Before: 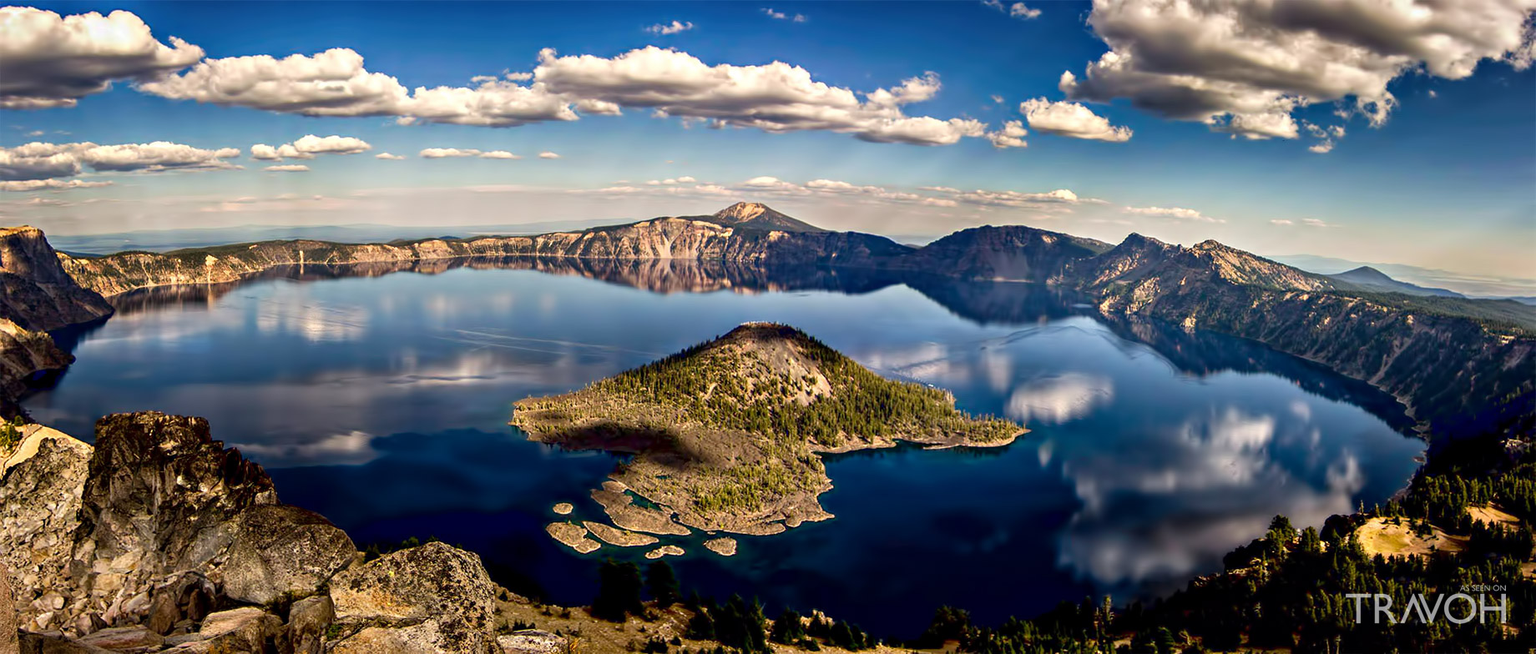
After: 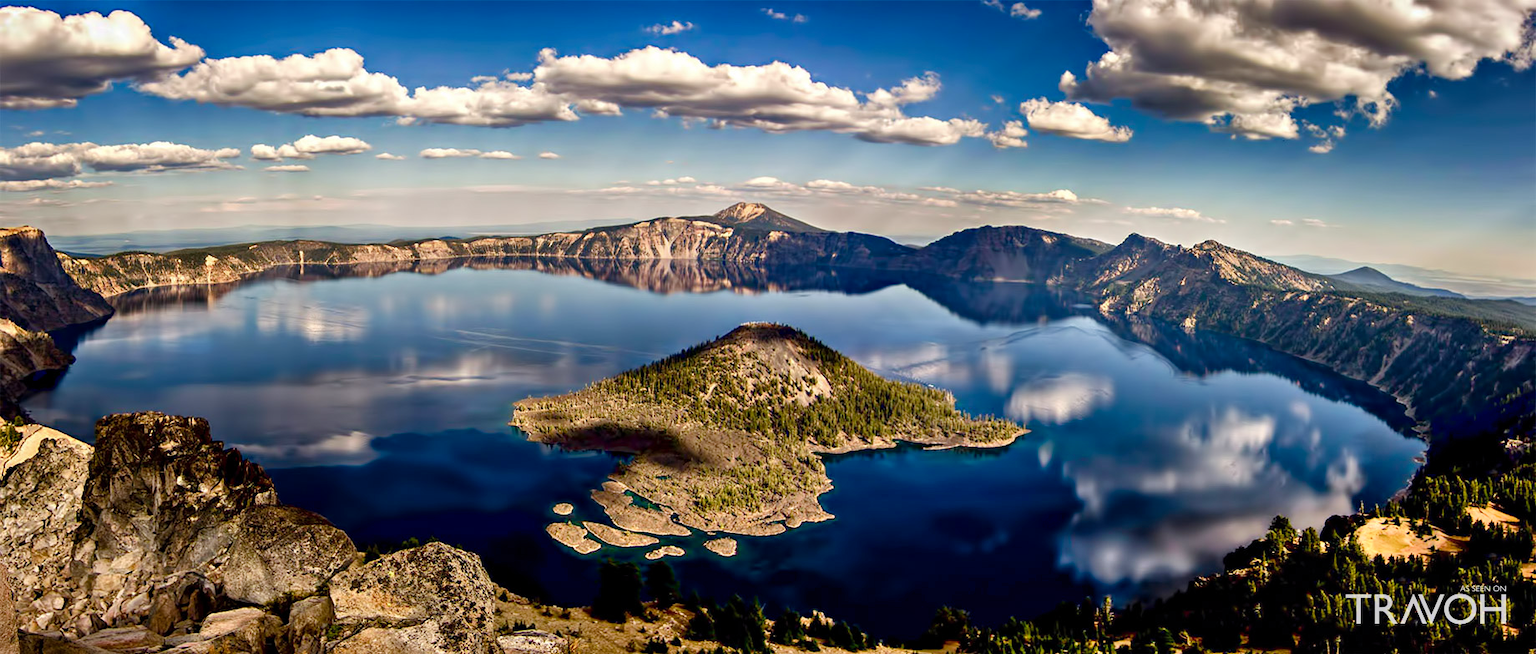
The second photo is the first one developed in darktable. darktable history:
shadows and highlights: highlights color adjustment 53.3%, low approximation 0.01, soften with gaussian
color balance rgb: perceptual saturation grading › global saturation 0.781%, perceptual saturation grading › highlights -19.827%, perceptual saturation grading › shadows 19.817%, global vibrance 11.171%
color calibration: illuminant same as pipeline (D50), adaptation XYZ, x 0.346, y 0.359, temperature 5023.37 K
